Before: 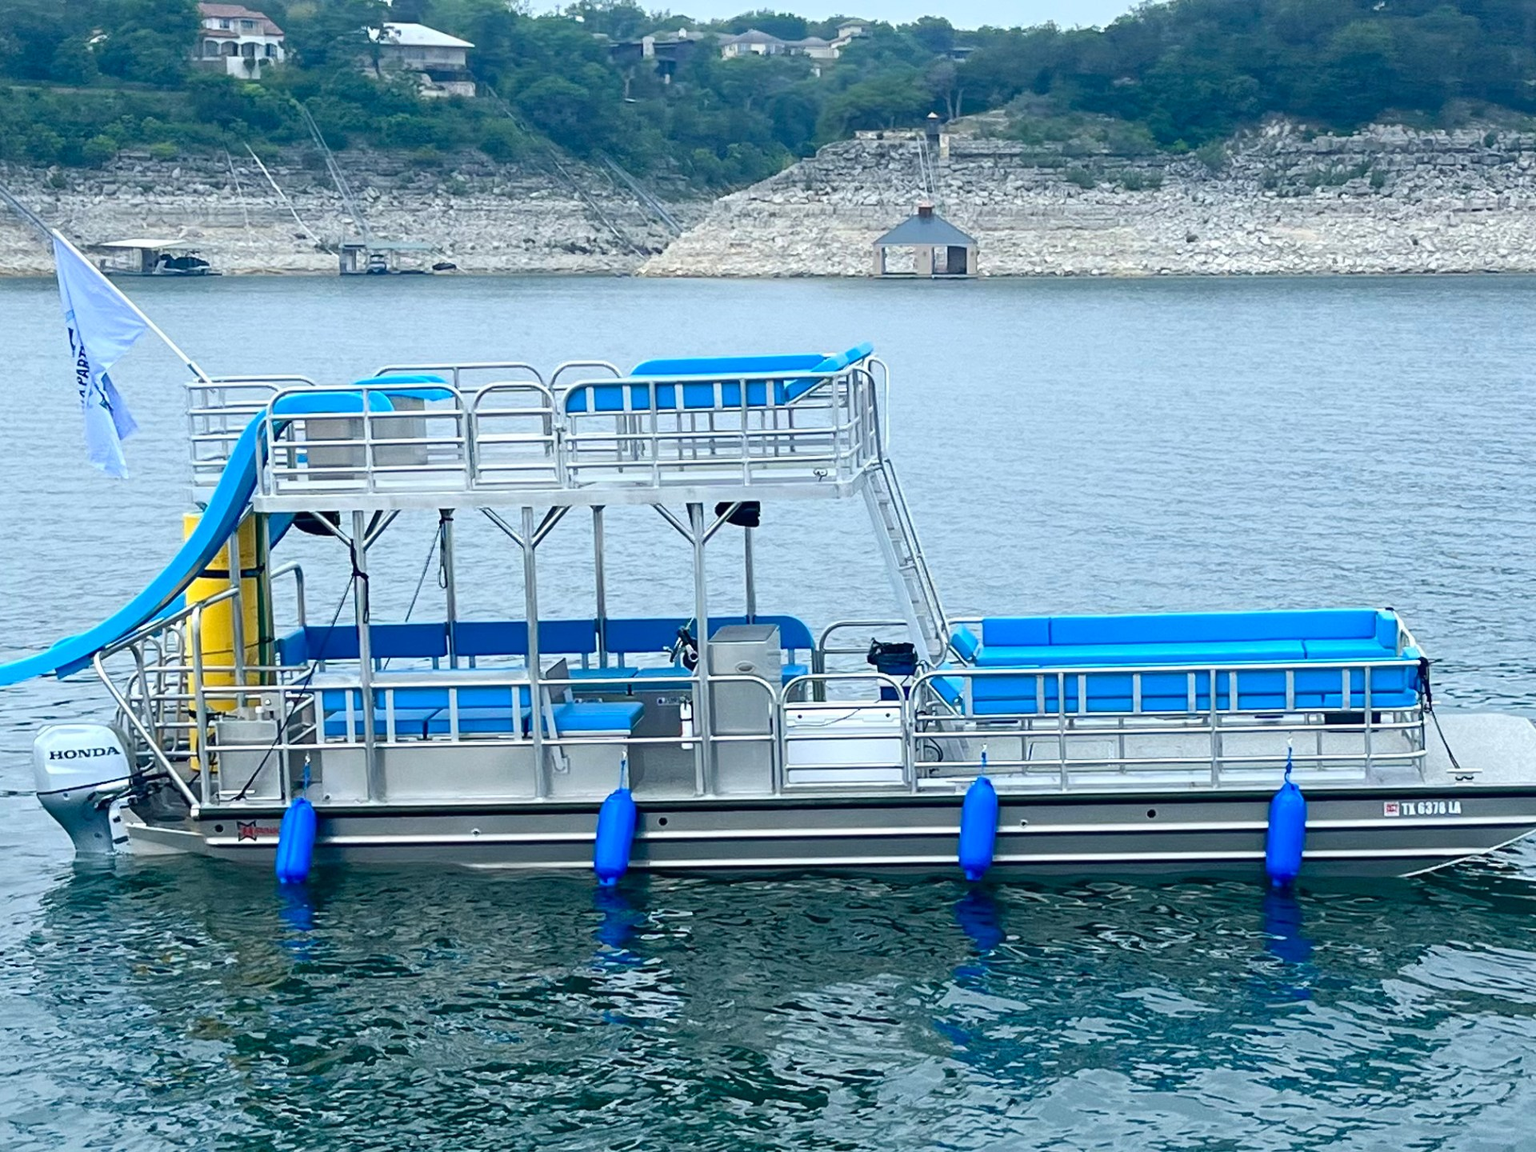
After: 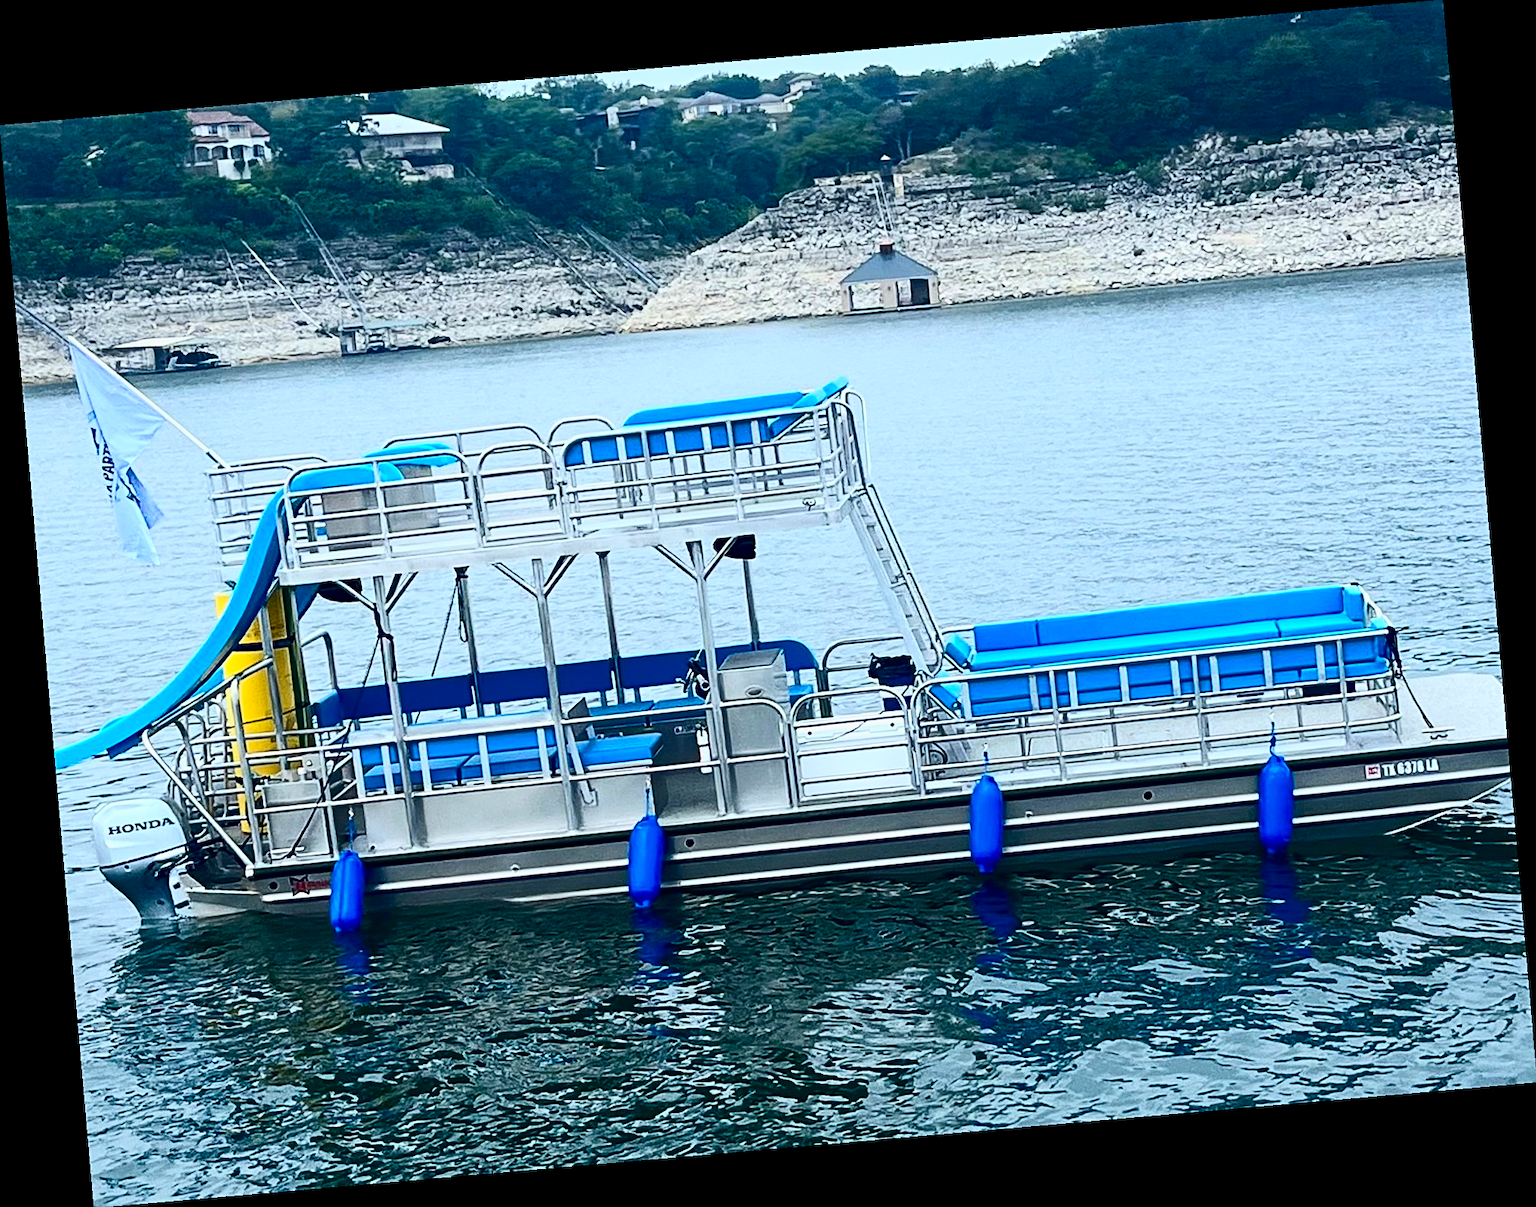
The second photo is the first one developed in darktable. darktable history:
rotate and perspective: rotation -4.98°, automatic cropping off
sharpen: on, module defaults
contrast brightness saturation: contrast 0.4, brightness 0.05, saturation 0.25
exposure: exposure -0.36 EV, compensate highlight preservation false
